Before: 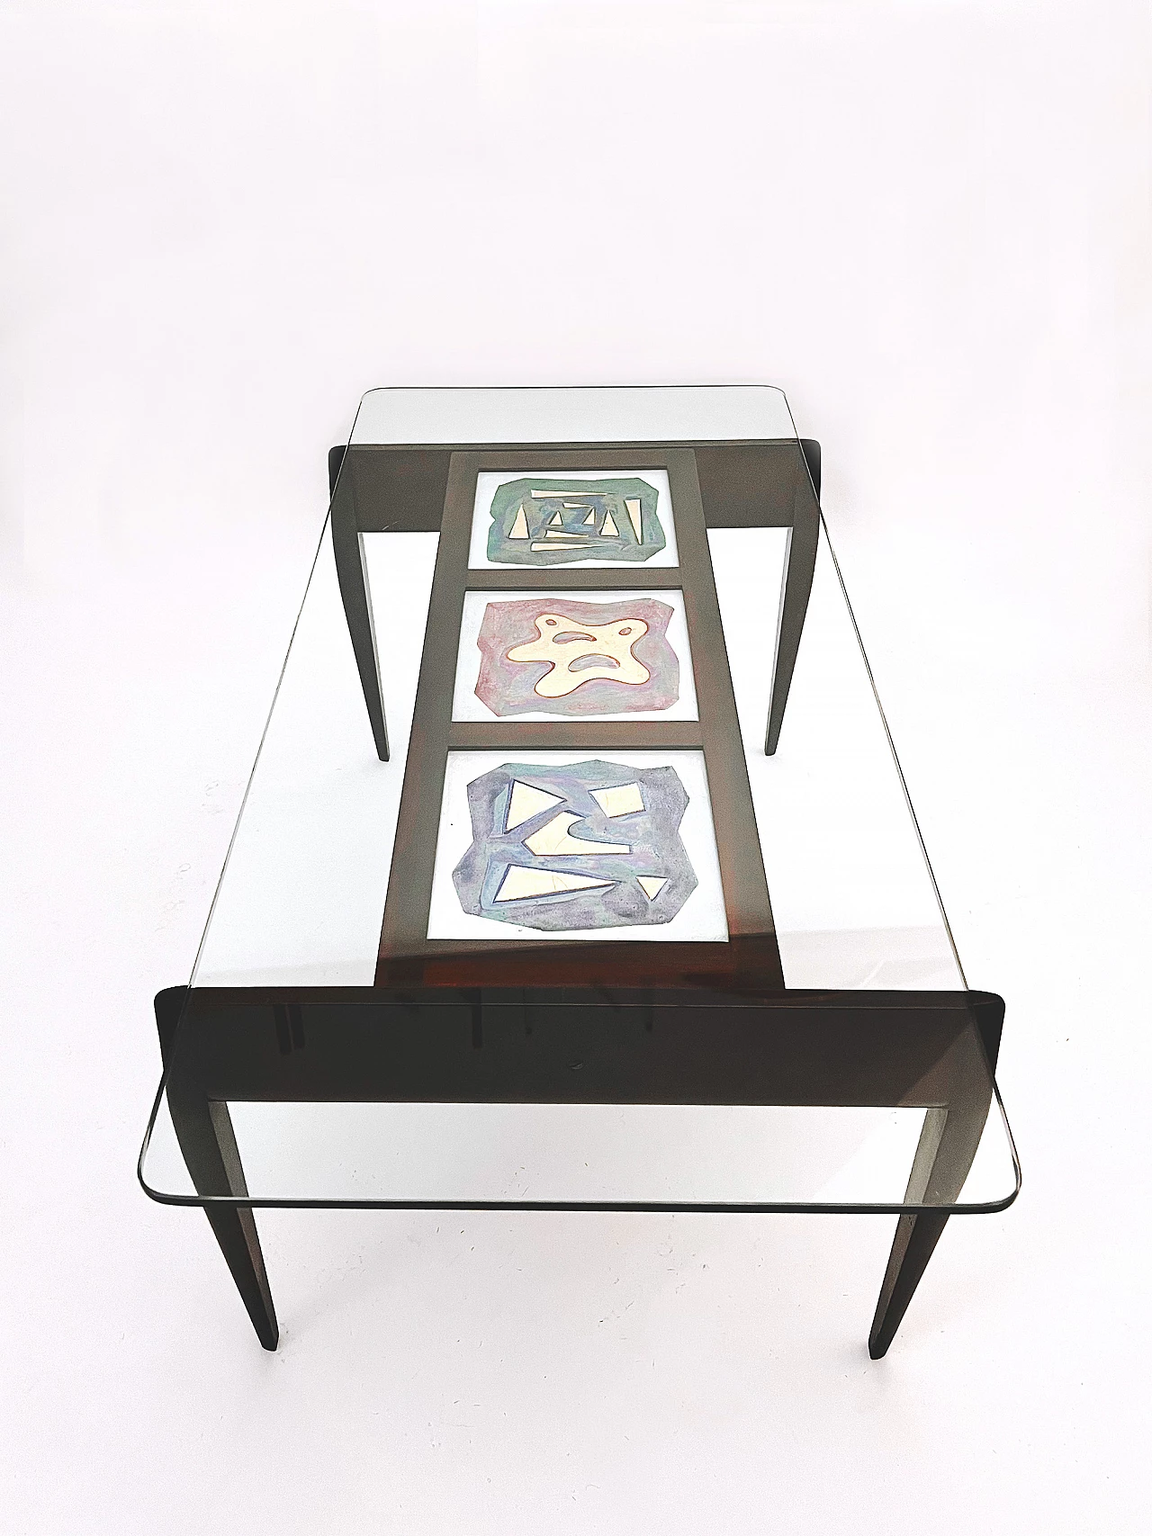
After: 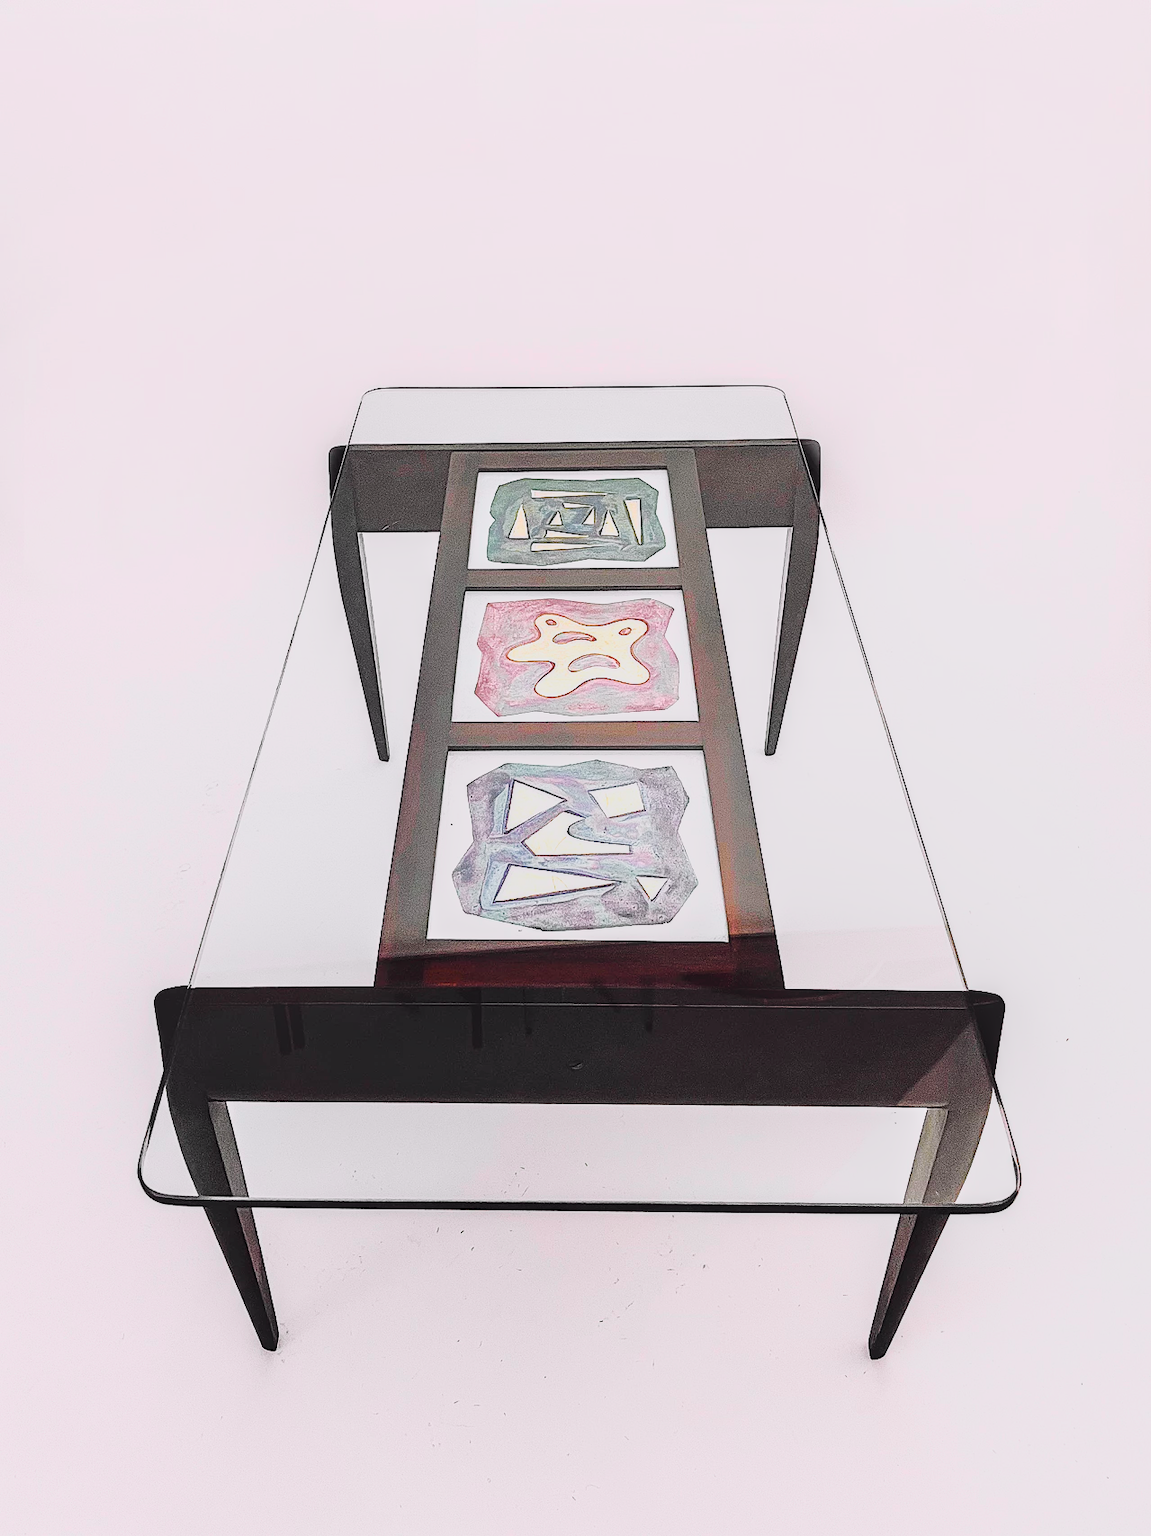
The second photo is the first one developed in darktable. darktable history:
filmic rgb: black relative exposure -7.92 EV, white relative exposure 4.13 EV, threshold 3 EV, hardness 4.02, latitude 51.22%, contrast 1.013, shadows ↔ highlights balance 5.35%, color science v5 (2021), contrast in shadows safe, contrast in highlights safe, enable highlight reconstruction true
exposure: exposure -0.04 EV, compensate highlight preservation false
local contrast: on, module defaults
tone curve: curves: ch0 [(0, 0) (0.105, 0.068) (0.195, 0.162) (0.283, 0.283) (0.384, 0.404) (0.485, 0.531) (0.638, 0.681) (0.795, 0.879) (1, 0.977)]; ch1 [(0, 0) (0.161, 0.092) (0.35, 0.33) (0.379, 0.401) (0.456, 0.469) (0.498, 0.506) (0.521, 0.549) (0.58, 0.624) (0.635, 0.671) (1, 1)]; ch2 [(0, 0) (0.371, 0.362) (0.437, 0.437) (0.483, 0.484) (0.53, 0.515) (0.56, 0.58) (0.622, 0.606) (1, 1)], color space Lab, independent channels, preserve colors none
